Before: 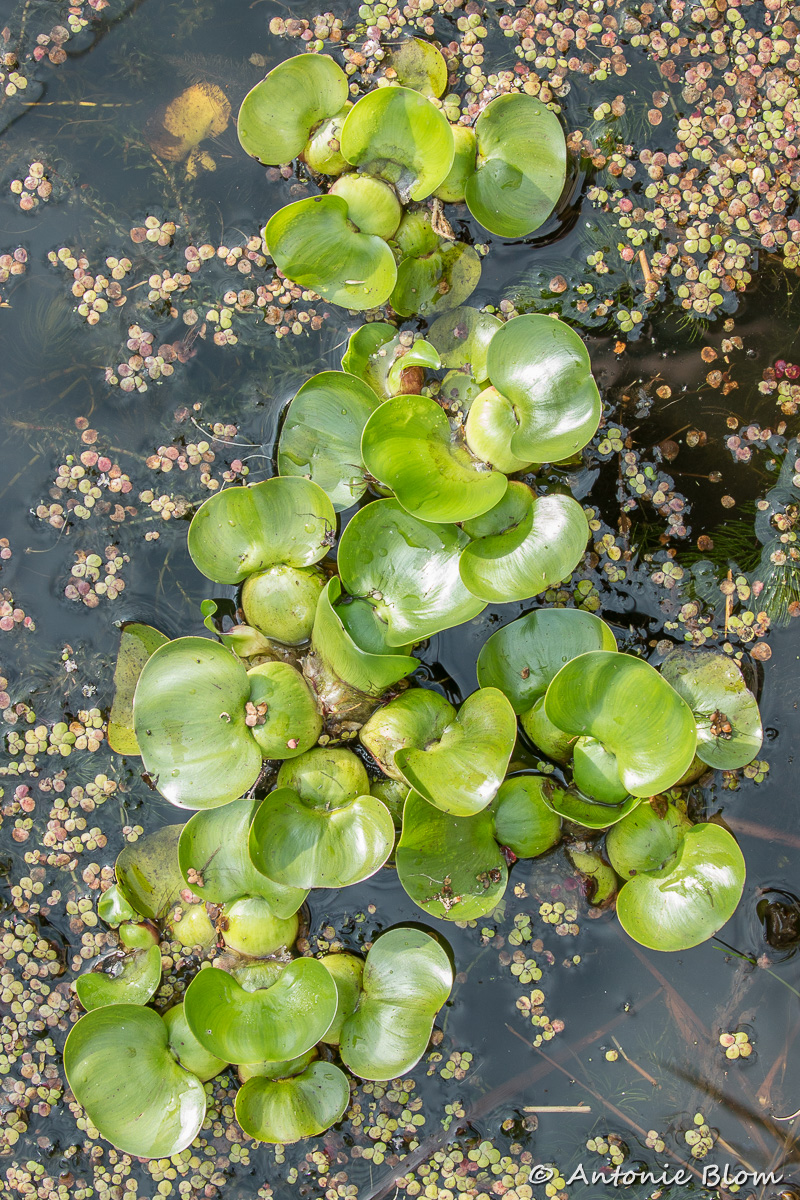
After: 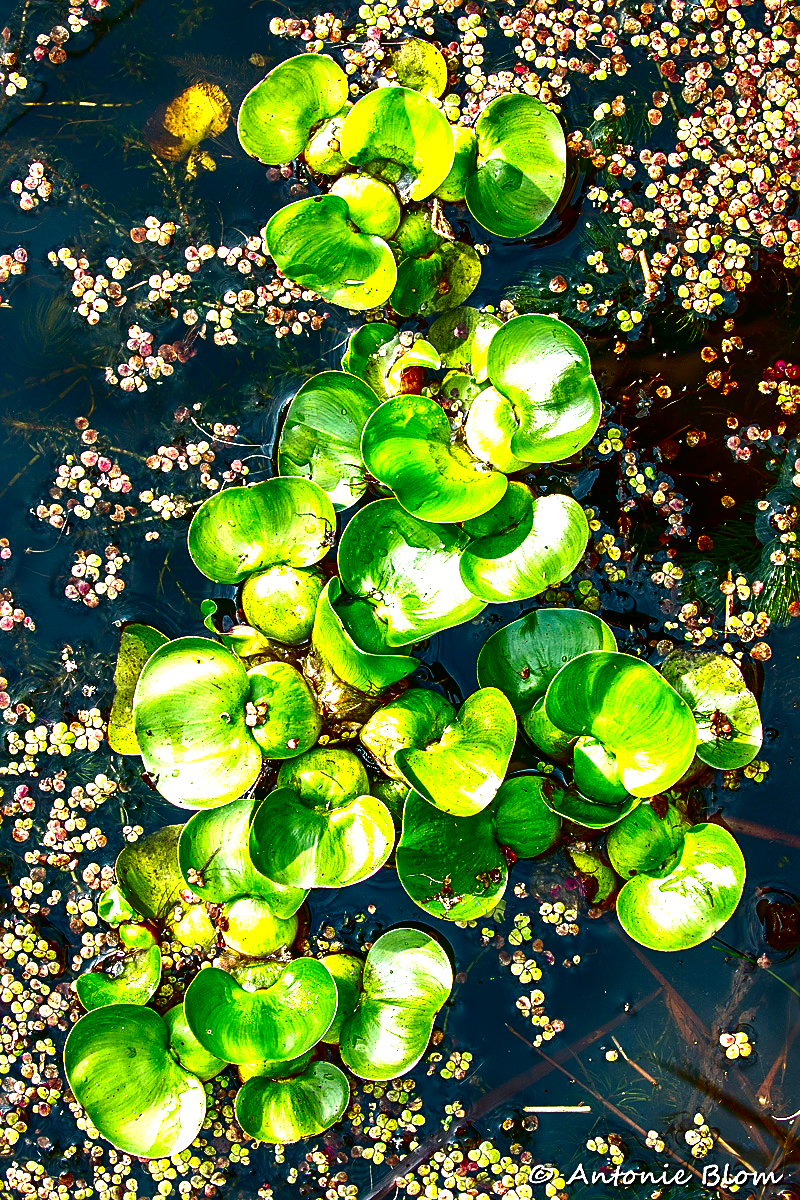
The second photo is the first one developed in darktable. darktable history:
sharpen: on, module defaults
contrast brightness saturation: brightness -0.99, saturation 0.988
exposure: black level correction 0, exposure 1.03 EV, compensate highlight preservation false
